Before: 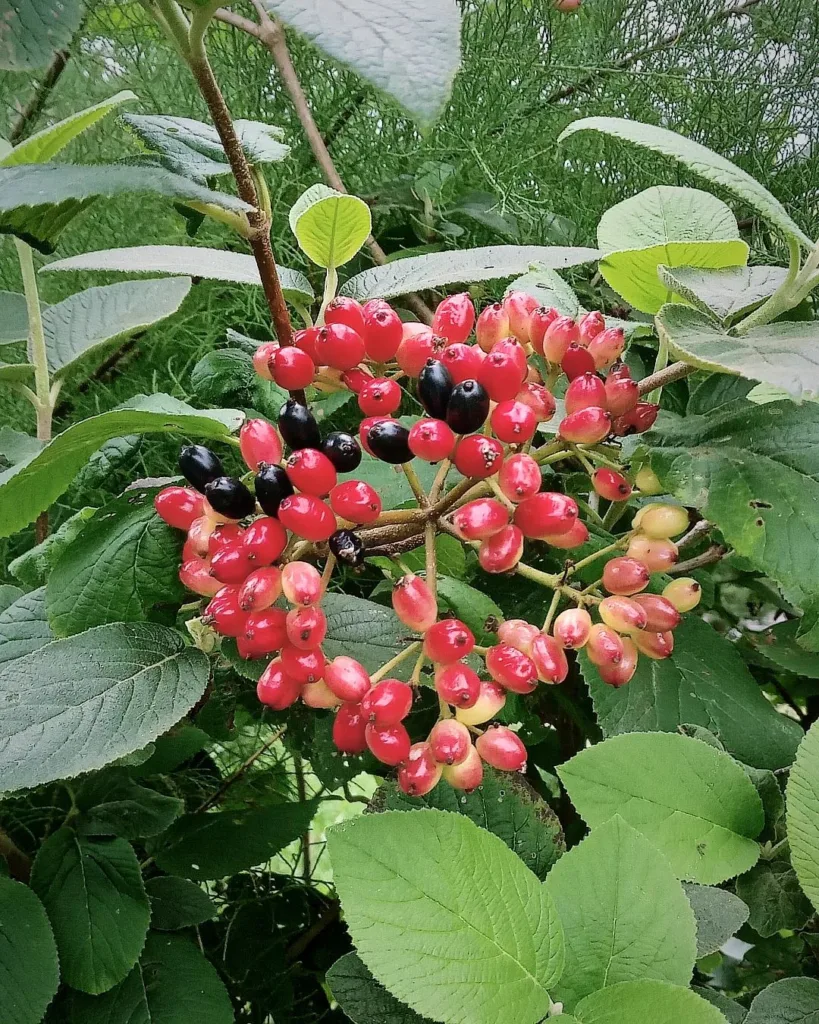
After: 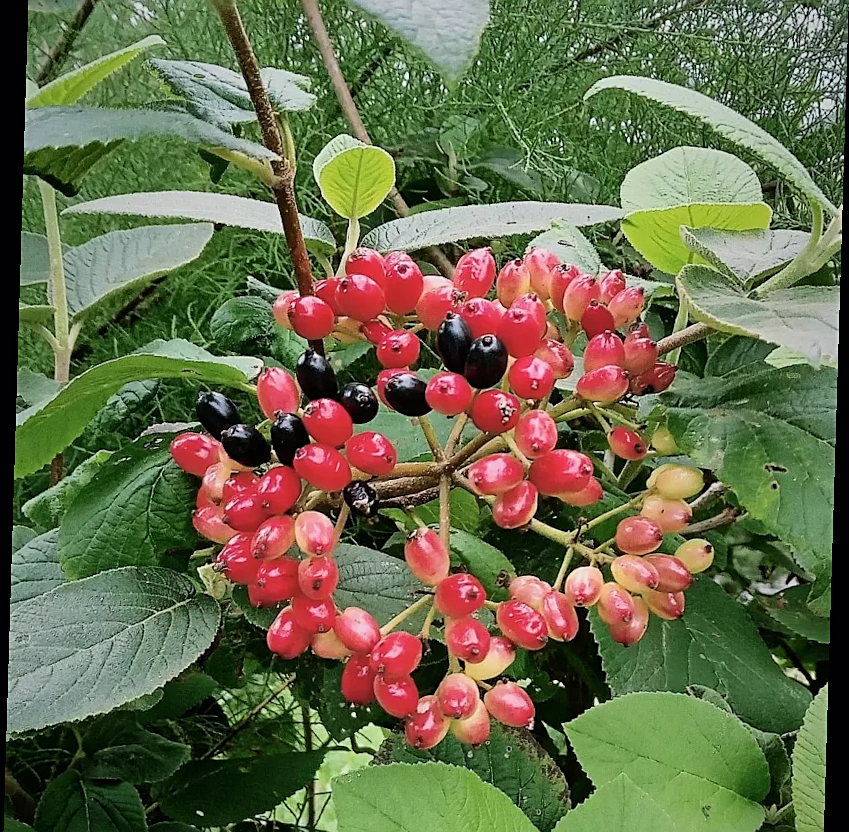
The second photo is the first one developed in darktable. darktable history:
rotate and perspective: rotation 1.72°, automatic cropping off
sharpen: on, module defaults
crop and rotate: top 5.667%, bottom 14.937%
filmic rgb: black relative exposure -11.35 EV, white relative exposure 3.22 EV, hardness 6.76, color science v6 (2022)
